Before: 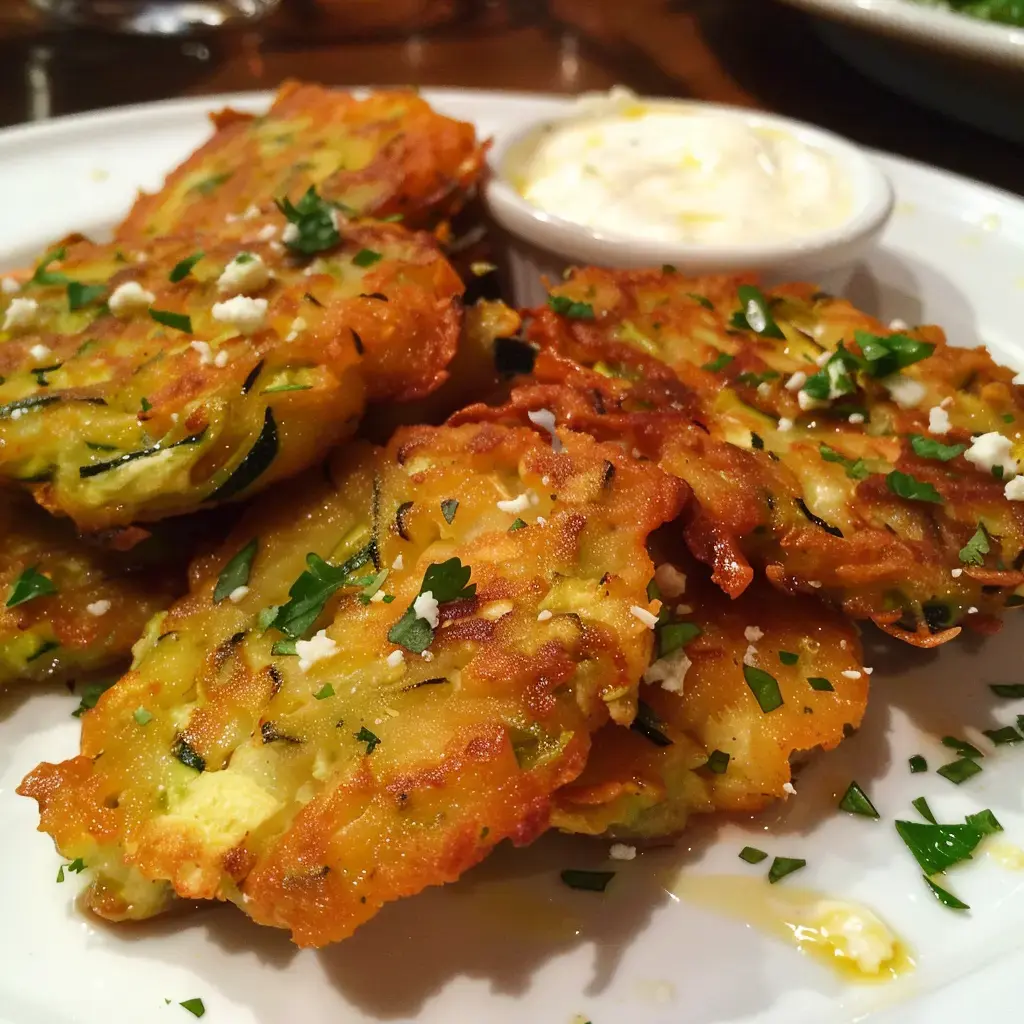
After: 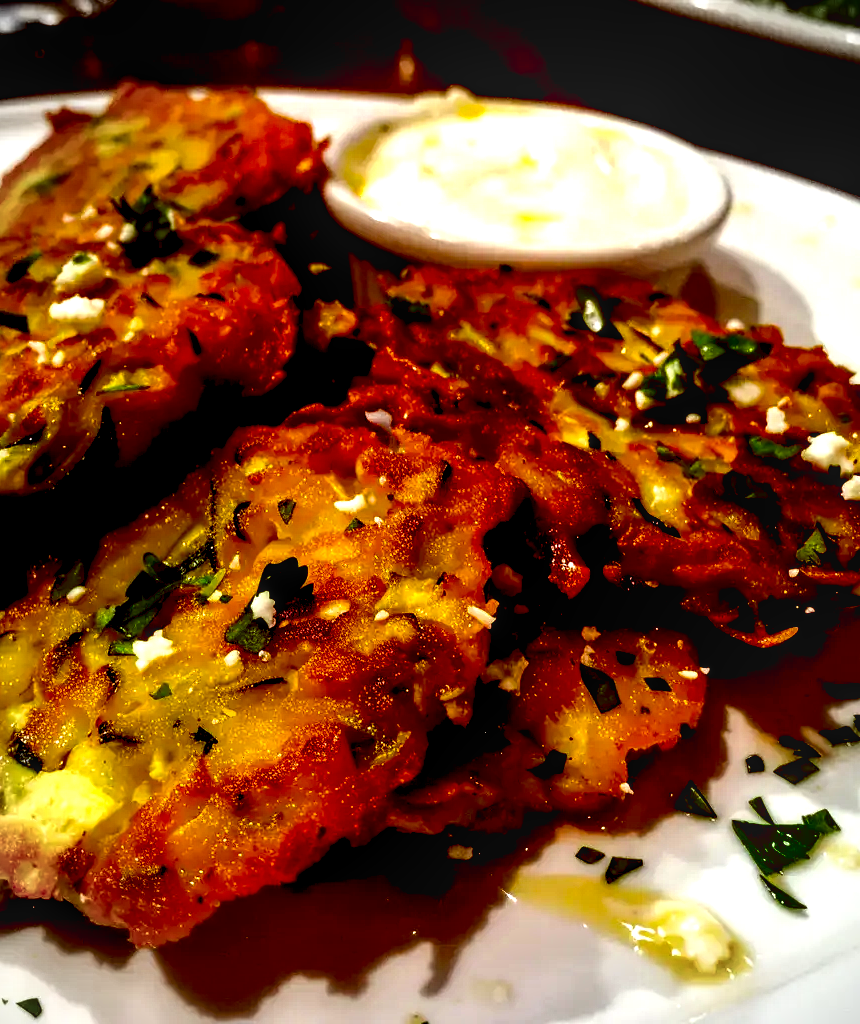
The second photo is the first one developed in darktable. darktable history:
color balance rgb: power › hue 312.84°, global offset › luminance -0.2%, global offset › chroma 0.262%, perceptual saturation grading › global saturation 10.534%, perceptual brilliance grading › global brilliance 2.814%, perceptual brilliance grading › highlights -2.811%, perceptual brilliance grading › shadows 2.922%, global vibrance 14.972%
tone equalizer: -8 EV -0.746 EV, -7 EV -0.705 EV, -6 EV -0.562 EV, -5 EV -0.385 EV, -3 EV 0.403 EV, -2 EV 0.6 EV, -1 EV 0.695 EV, +0 EV 0.741 EV, edges refinement/feathering 500, mask exposure compensation -1.57 EV, preserve details no
vignetting: on, module defaults
crop: left 15.974%
contrast brightness saturation: brightness -0.255, saturation 0.202
local contrast: detail 130%
exposure: black level correction 0.058, compensate highlight preservation false
